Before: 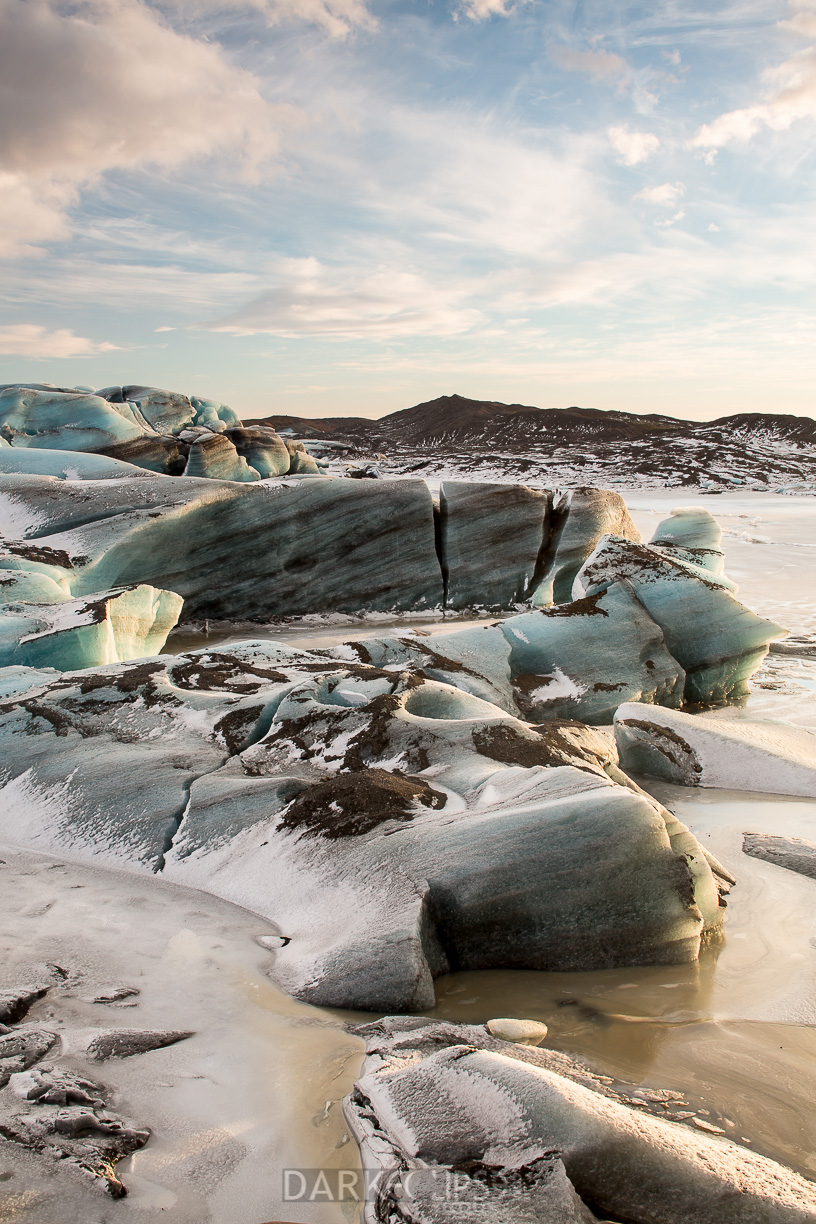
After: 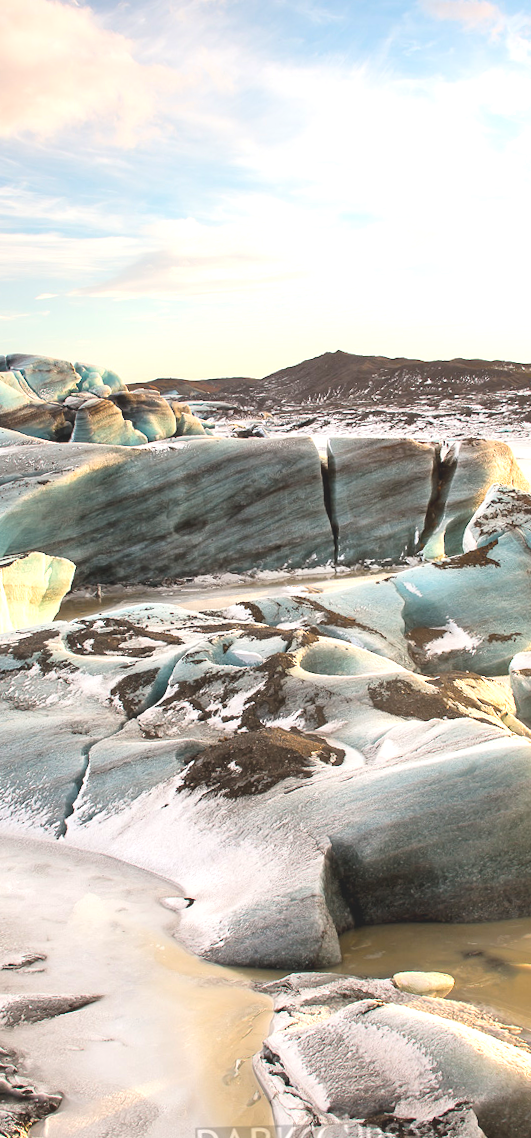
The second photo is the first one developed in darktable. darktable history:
exposure: black level correction -0.005, exposure 0.622 EV, compensate highlight preservation false
crop and rotate: left 12.648%, right 20.685%
contrast brightness saturation: brightness 0.15
rotate and perspective: rotation -2.12°, lens shift (vertical) 0.009, lens shift (horizontal) -0.008, automatic cropping original format, crop left 0.036, crop right 0.964, crop top 0.05, crop bottom 0.959
color balance: output saturation 120%
